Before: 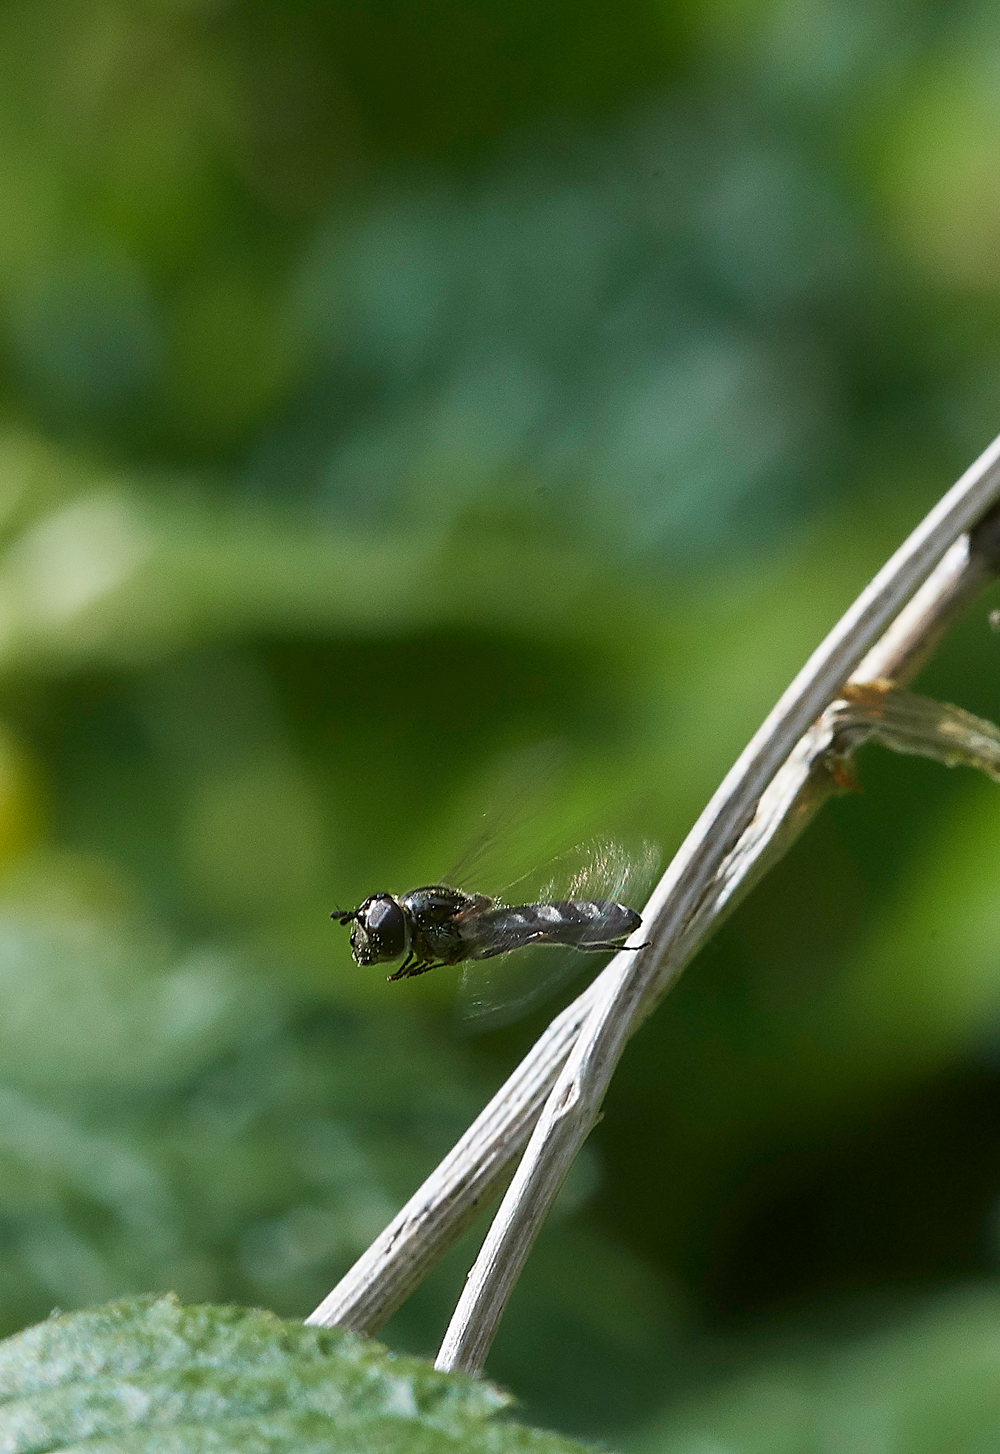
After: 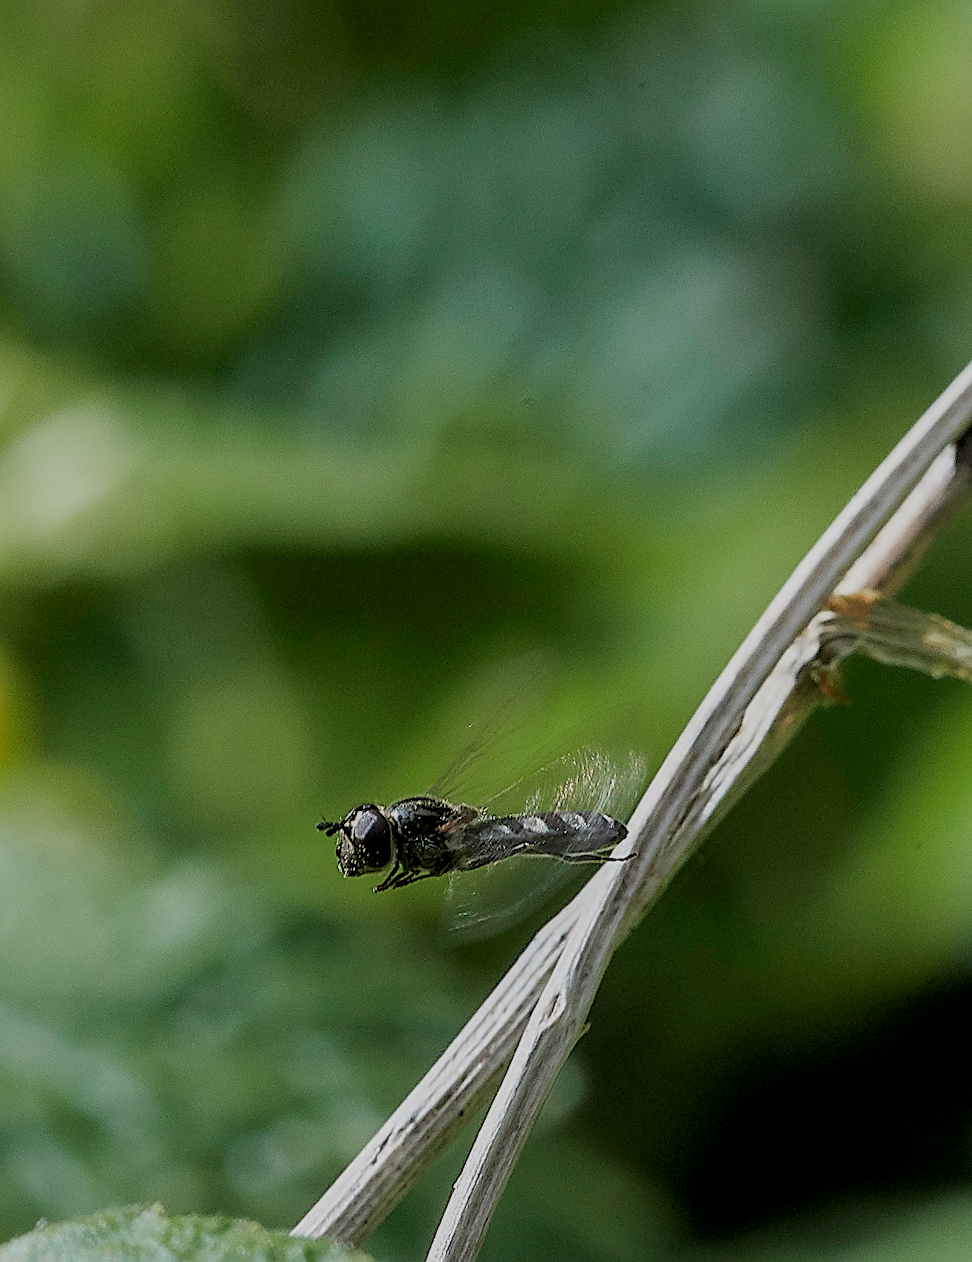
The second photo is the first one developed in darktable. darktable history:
filmic rgb: black relative exposure -6.54 EV, white relative exposure 4.74 EV, hardness 3.12, contrast 0.799, iterations of high-quality reconstruction 0
sharpen: on, module defaults
crop: left 1.461%, top 6.122%, right 1.319%, bottom 7.056%
local contrast: on, module defaults
